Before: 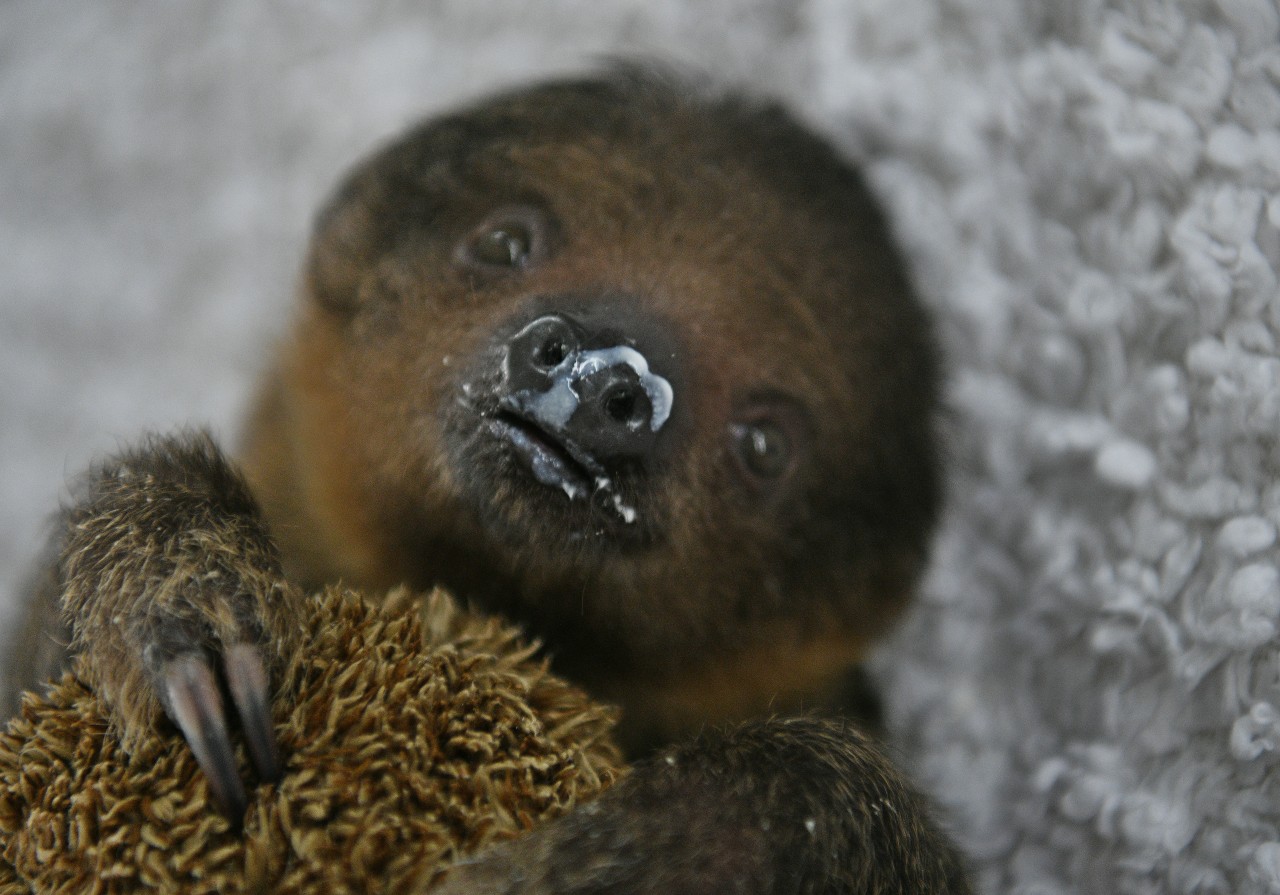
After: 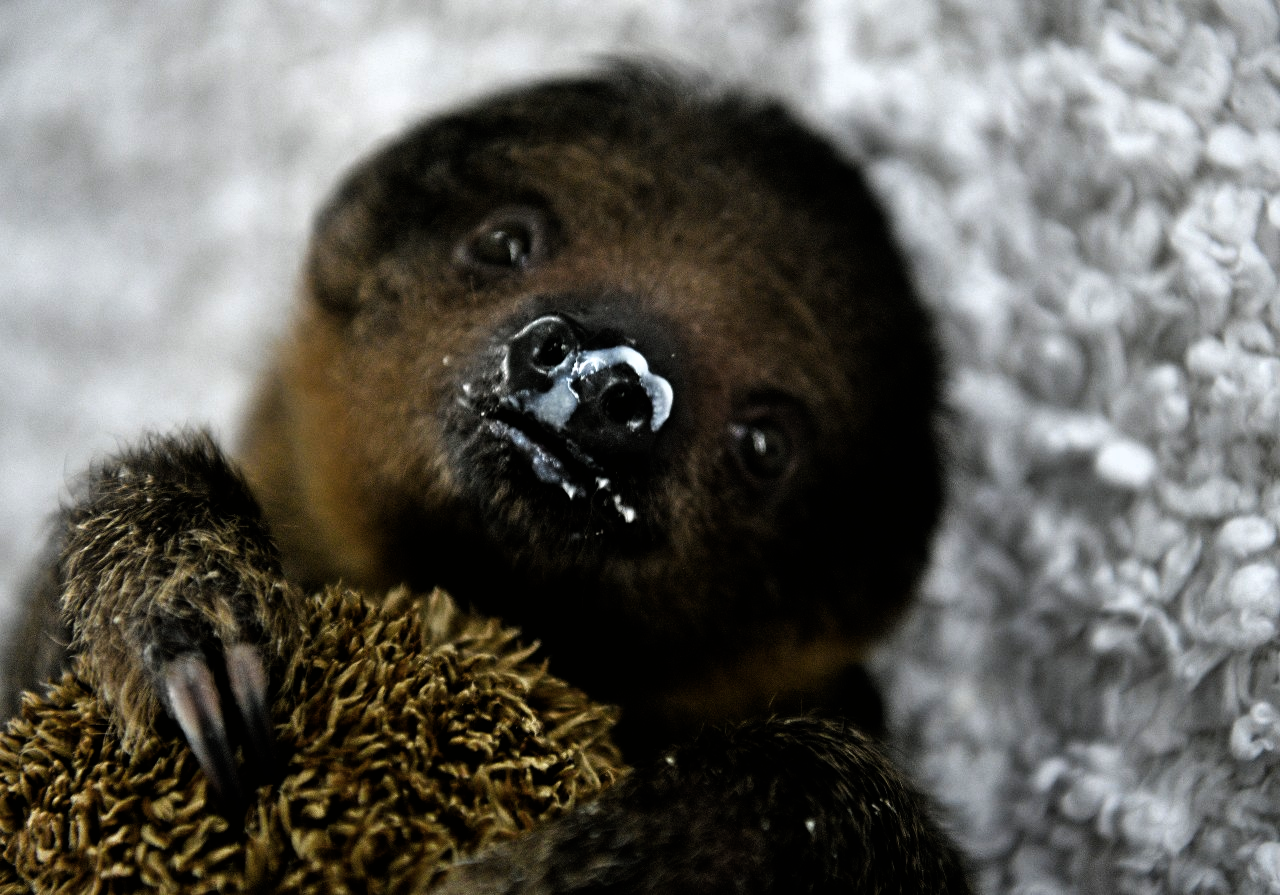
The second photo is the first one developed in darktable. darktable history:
filmic rgb: black relative exposure -8.2 EV, white relative exposure 2.2 EV, threshold 3 EV, hardness 7.11, latitude 85.74%, contrast 1.696, highlights saturation mix -4%, shadows ↔ highlights balance -2.69%, color science v5 (2021), contrast in shadows safe, contrast in highlights safe, enable highlight reconstruction true
color balance rgb "[modern colors]": linear chroma grading › shadows 32%, linear chroma grading › global chroma -2%, linear chroma grading › mid-tones 4%, perceptual saturation grading › global saturation -2%, perceptual saturation grading › highlights -8%, perceptual saturation grading › mid-tones 8%, perceptual saturation grading › shadows 4%, perceptual brilliance grading › highlights 8%, perceptual brilliance grading › mid-tones 4%, perceptual brilliance grading › shadows 2%, global vibrance 16%, saturation formula JzAzBz (2021)
